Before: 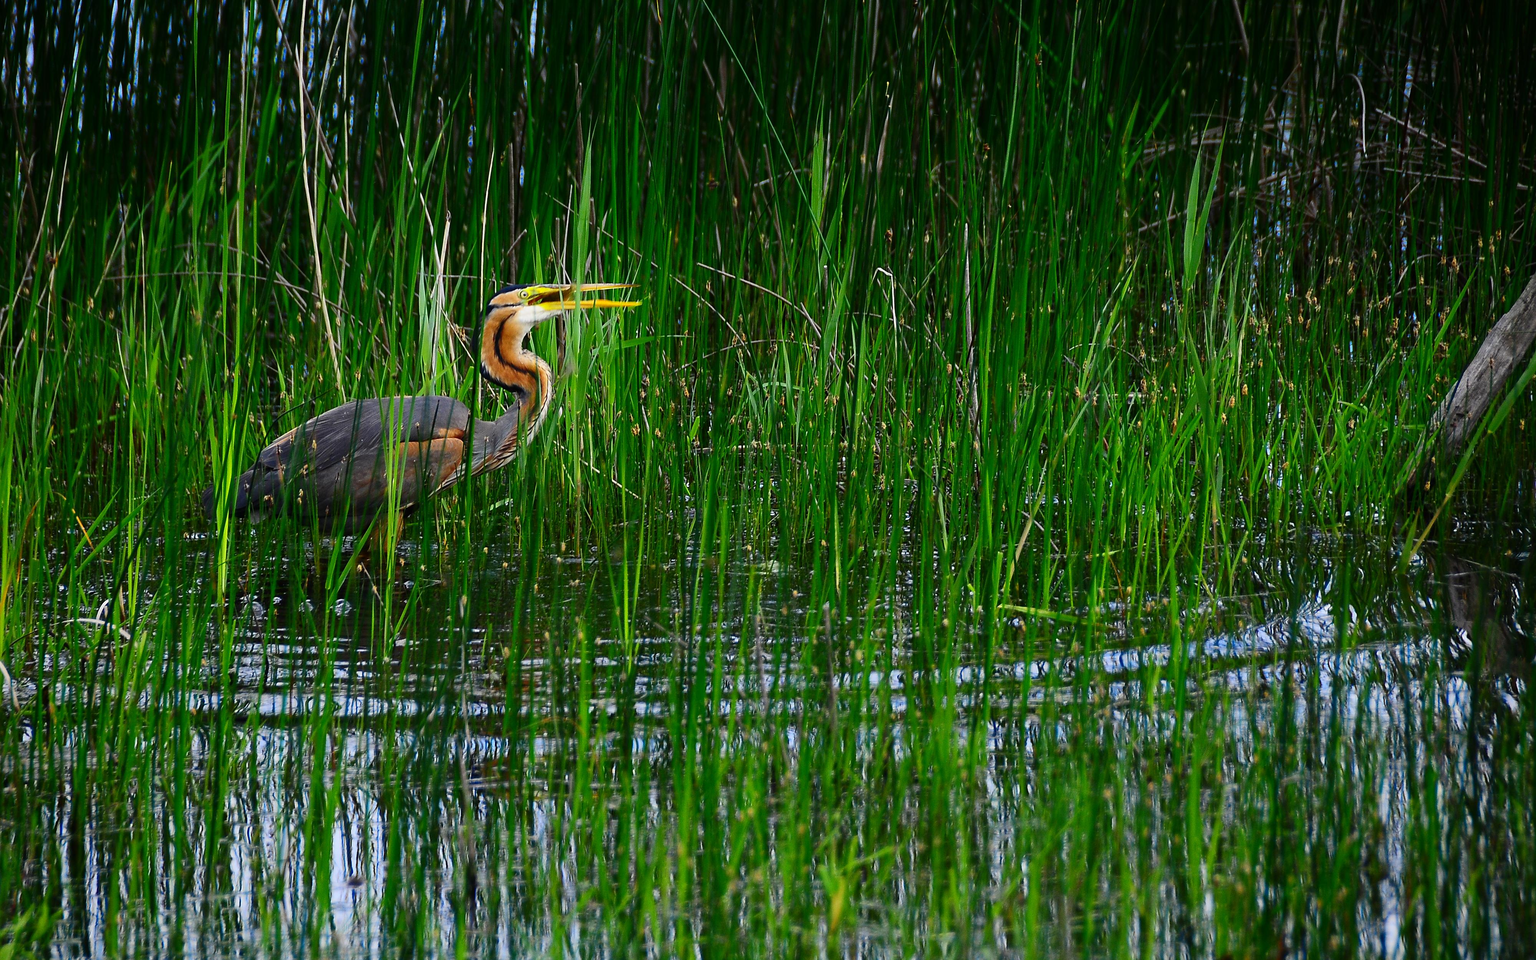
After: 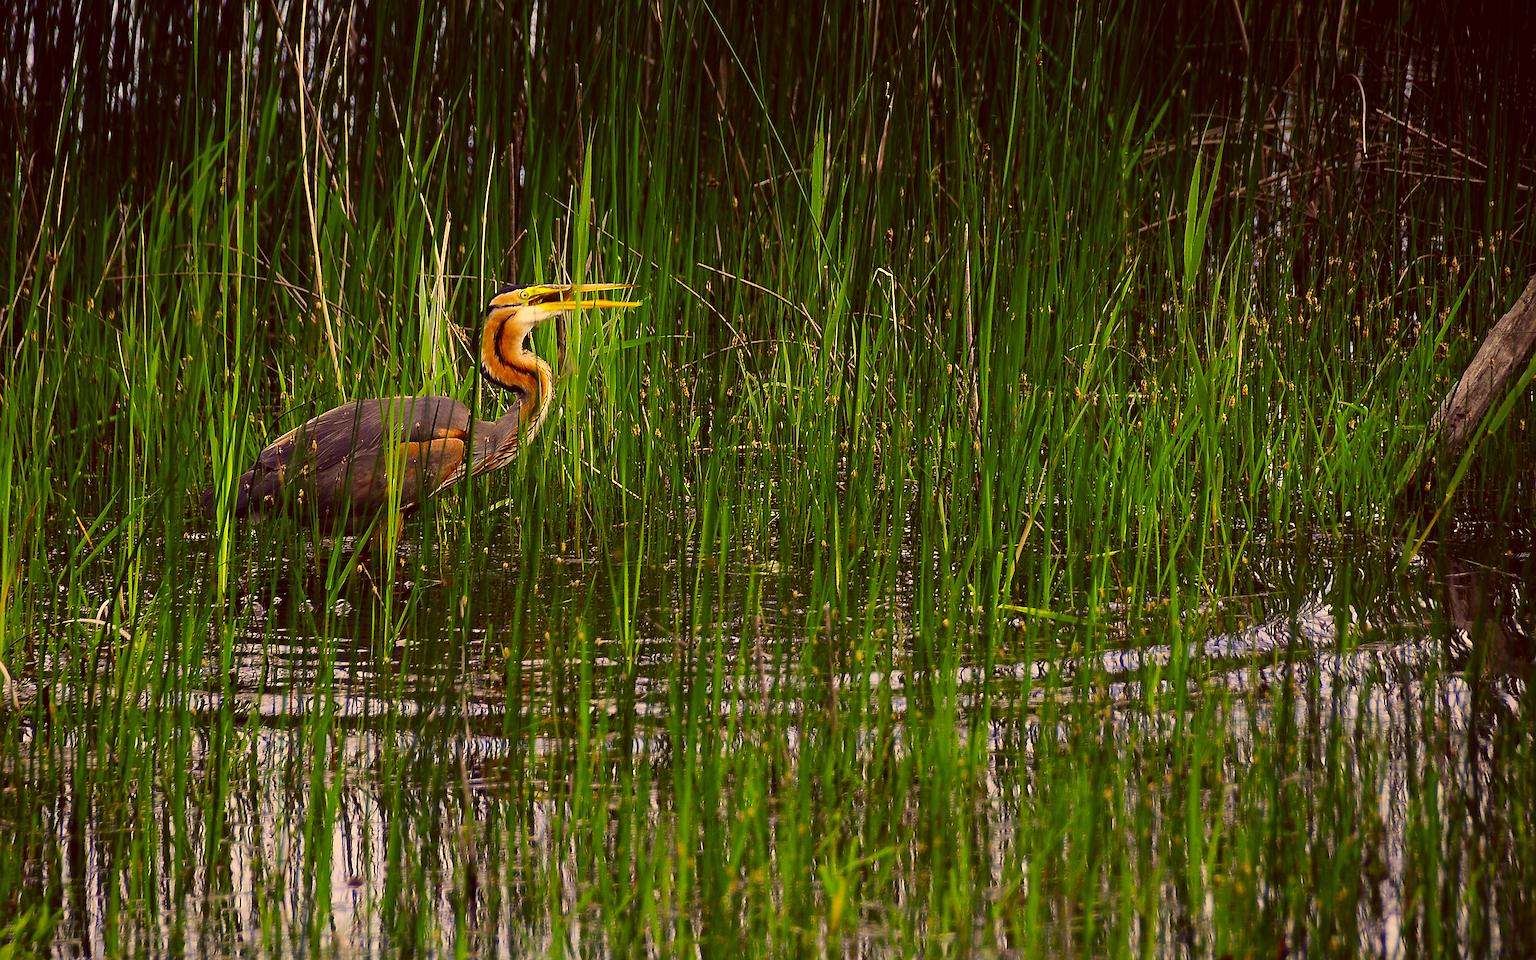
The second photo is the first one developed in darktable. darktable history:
sharpen: on, module defaults
color correction: highlights a* 10.12, highlights b* 39.04, shadows a* 14.62, shadows b* 3.37
